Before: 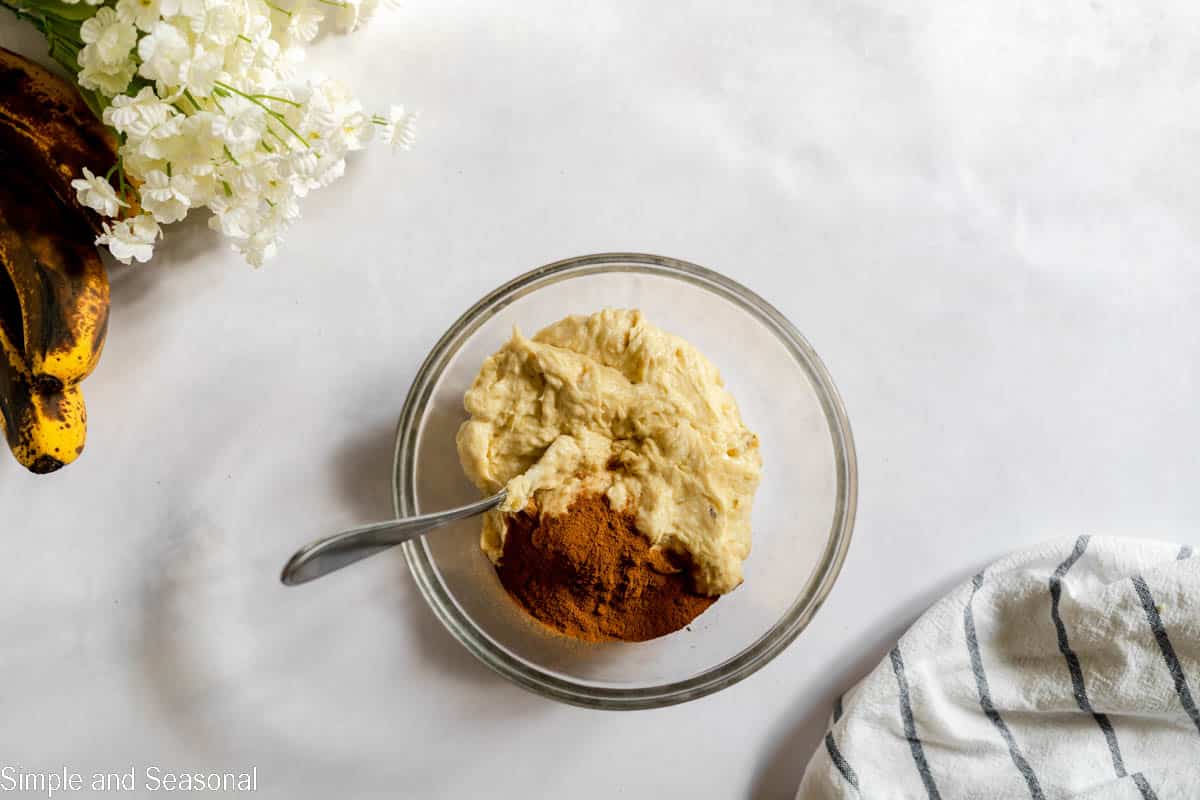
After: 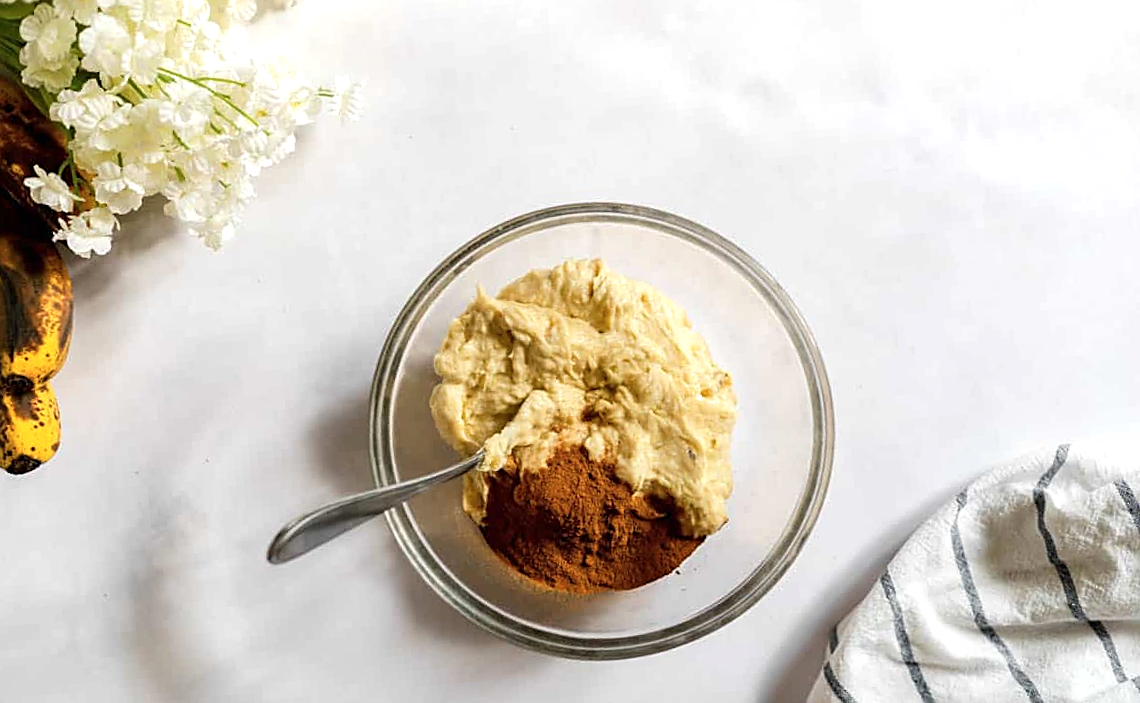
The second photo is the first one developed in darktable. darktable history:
color balance rgb: perceptual saturation grading › global saturation -3%
rotate and perspective: rotation -5°, crop left 0.05, crop right 0.952, crop top 0.11, crop bottom 0.89
exposure: exposure 0.258 EV, compensate highlight preservation false
sharpen: on, module defaults
